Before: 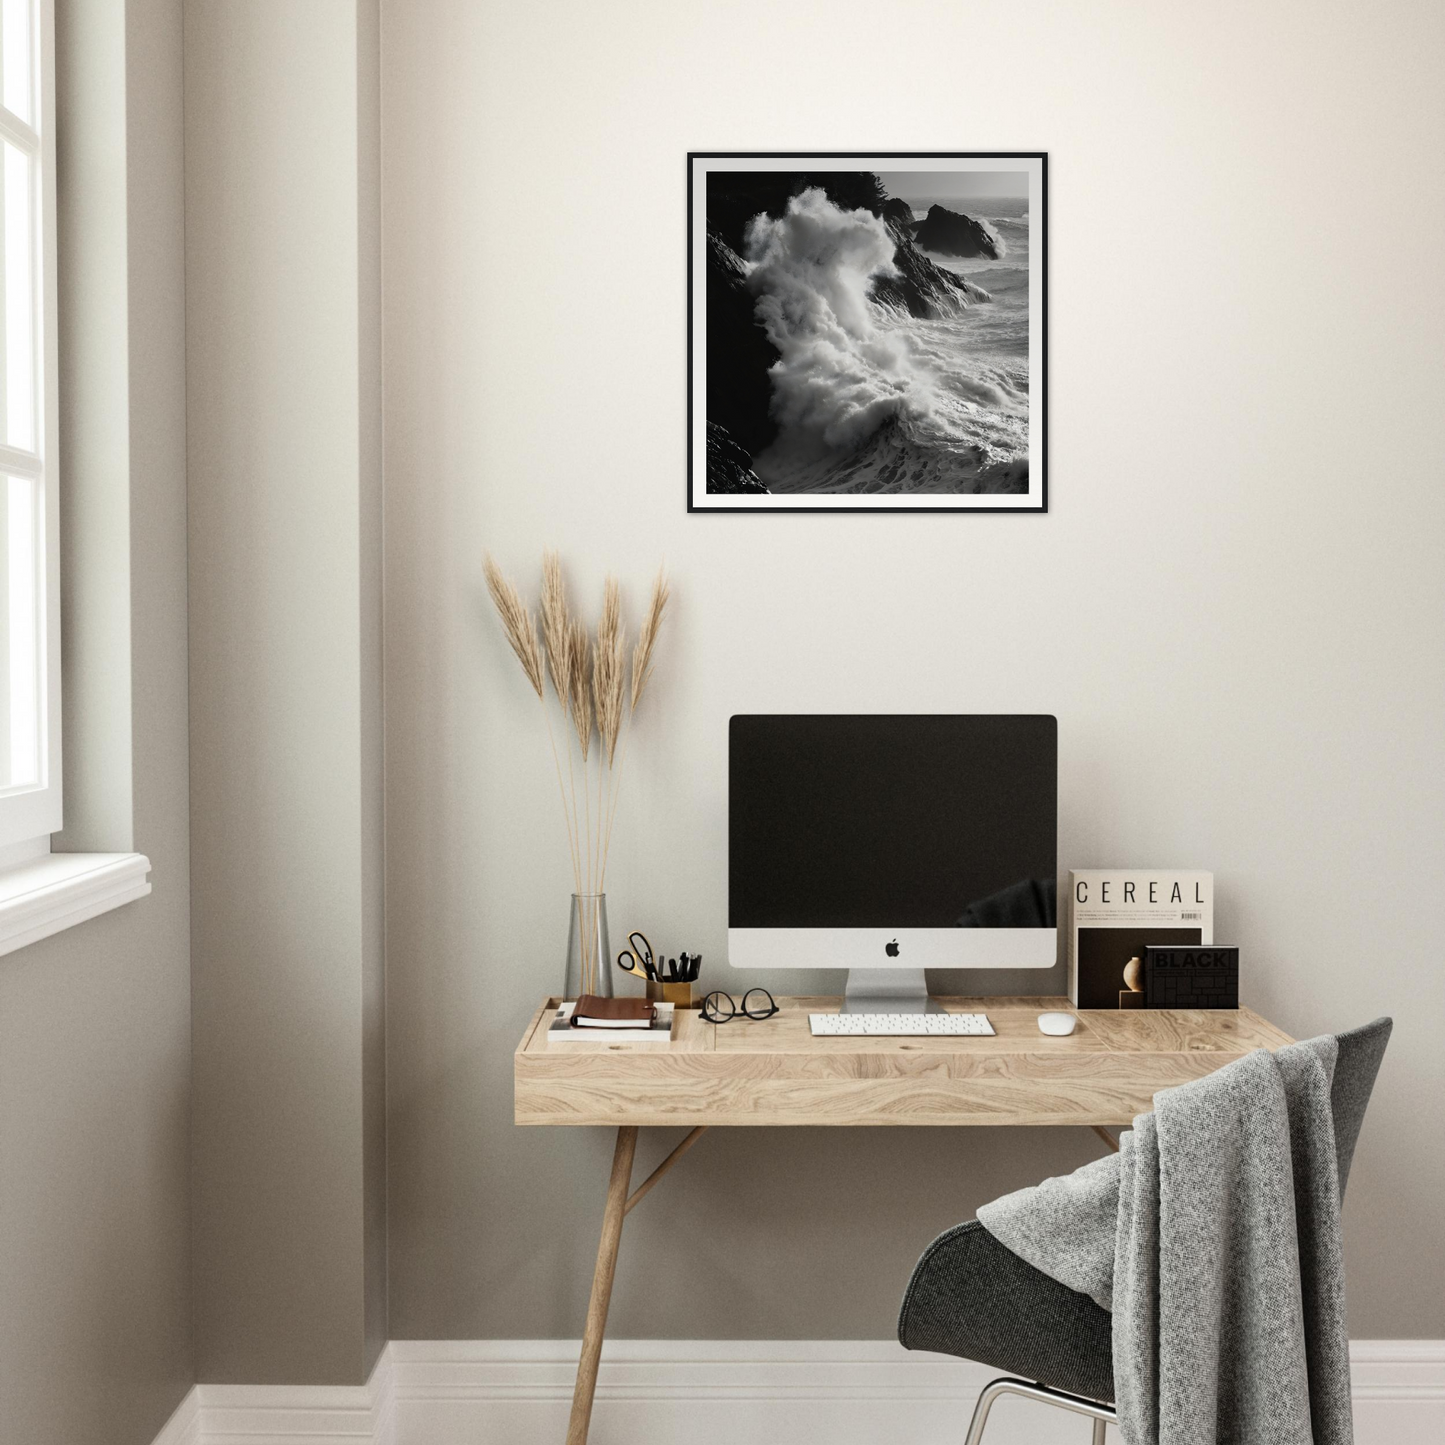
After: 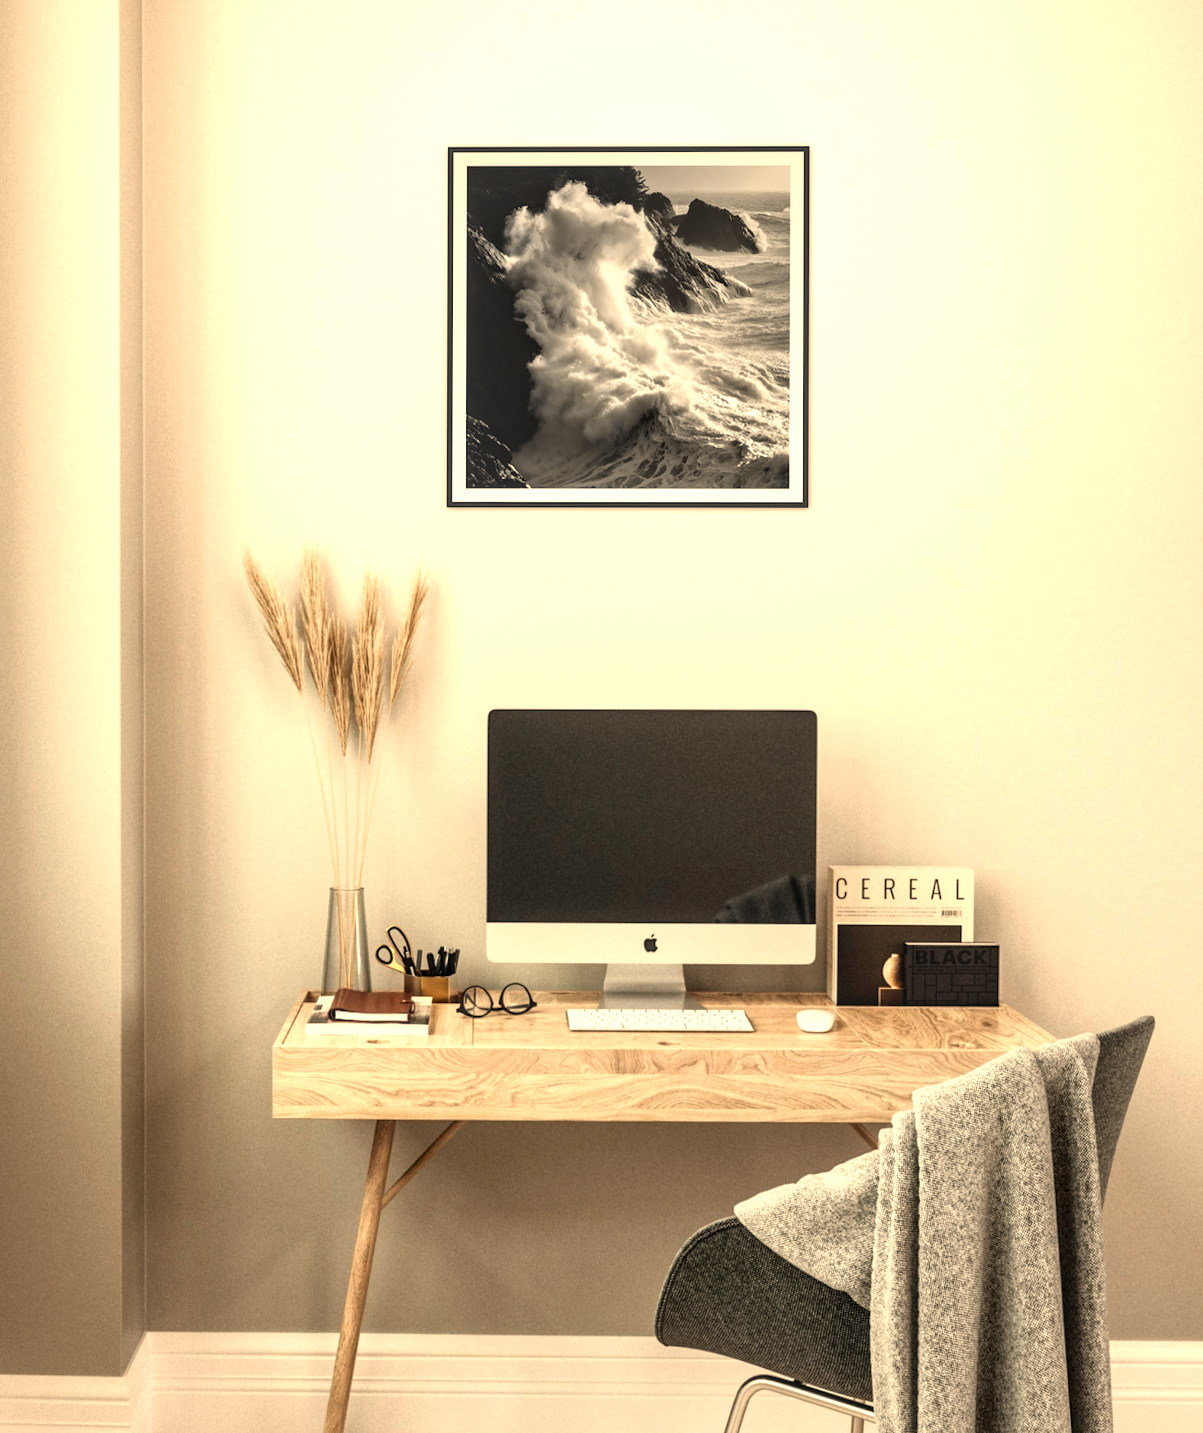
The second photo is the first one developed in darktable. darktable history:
crop: left 16.145%
rotate and perspective: rotation 0.192°, lens shift (horizontal) -0.015, crop left 0.005, crop right 0.996, crop top 0.006, crop bottom 0.99
local contrast: detail 130%
exposure: black level correction 0, exposure 0.6 EV, compensate exposure bias true, compensate highlight preservation false
white balance: red 1.123, blue 0.83
